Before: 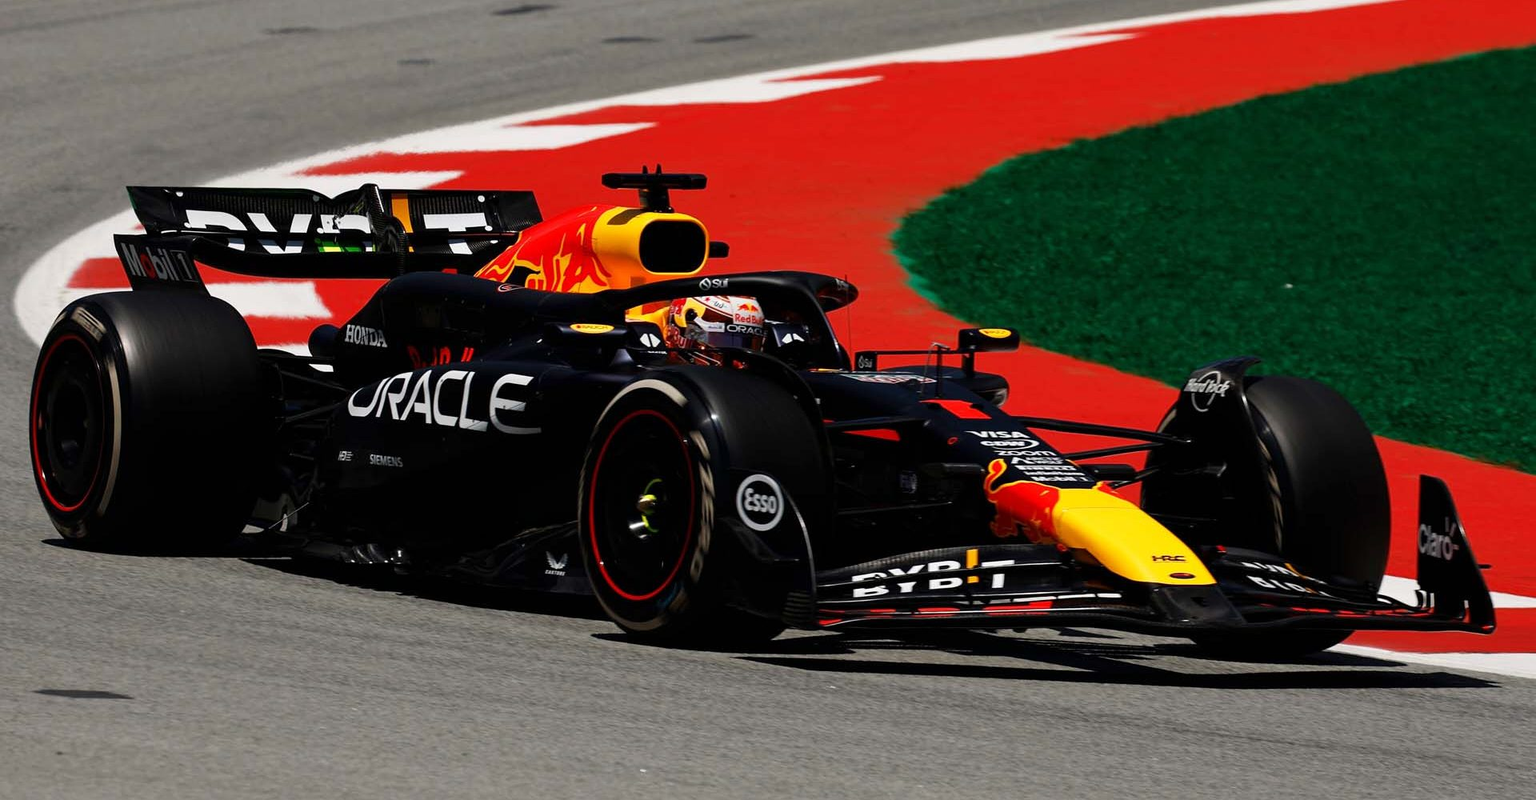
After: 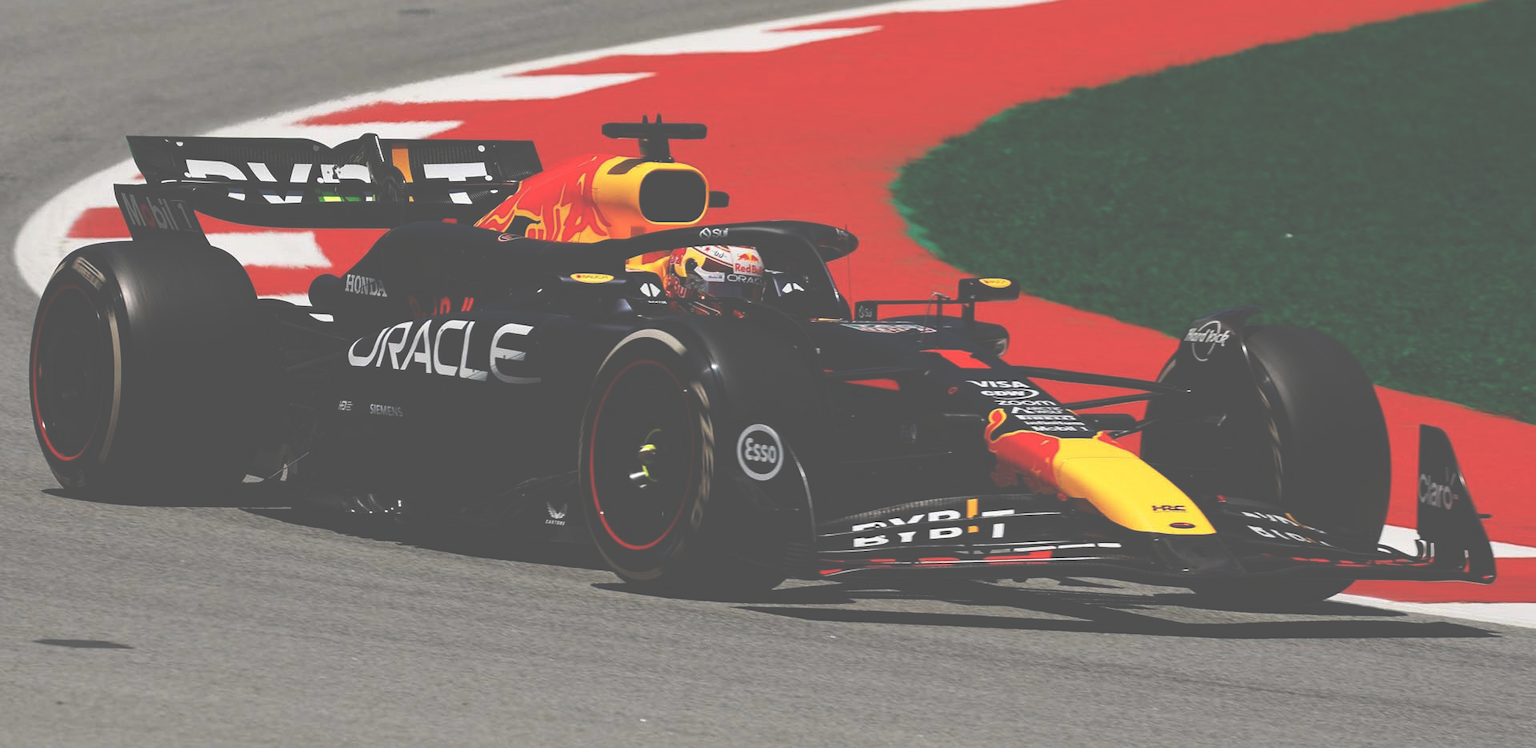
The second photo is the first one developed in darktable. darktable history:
color correction: highlights b* 0.021
exposure: black level correction -0.086, compensate highlight preservation false
crop and rotate: top 6.373%
